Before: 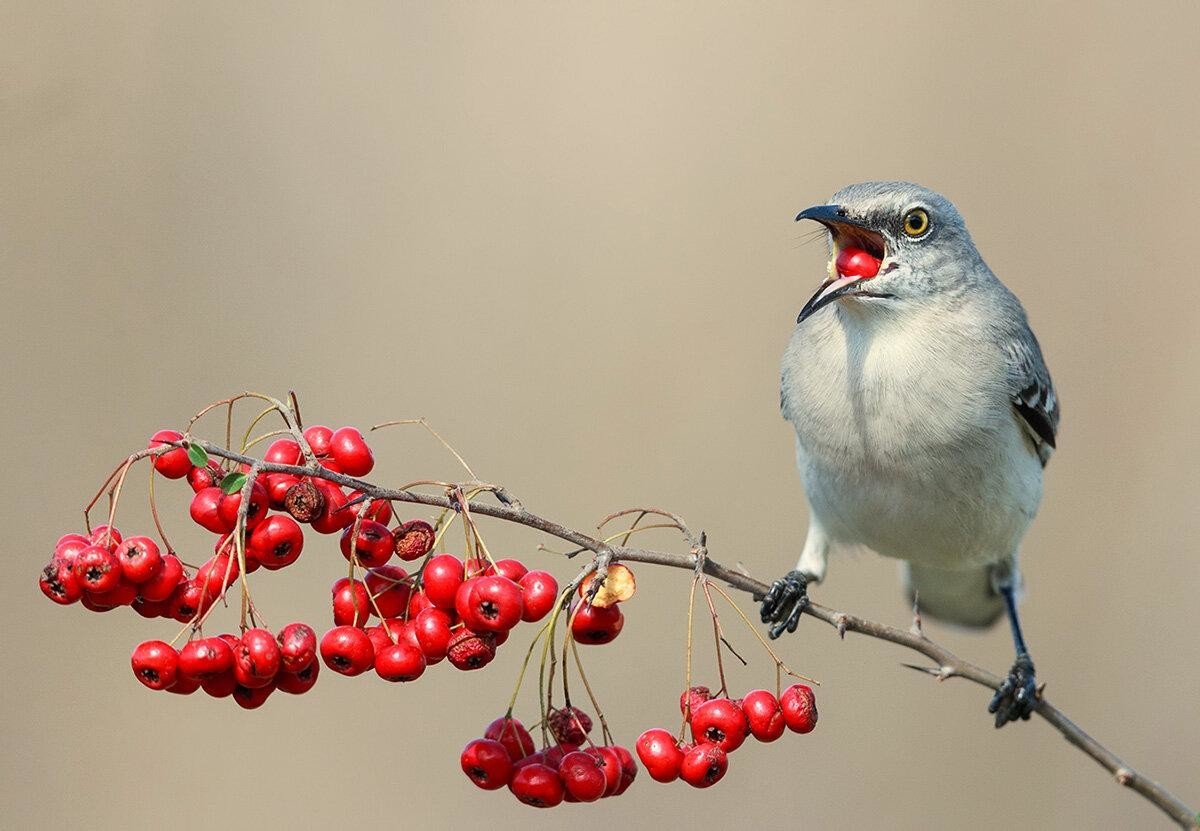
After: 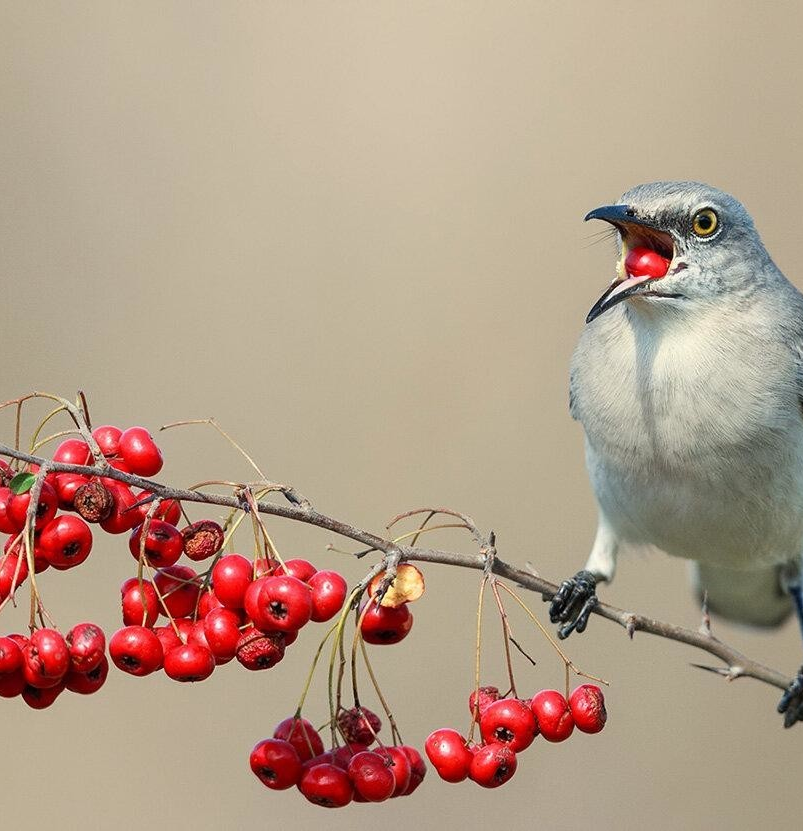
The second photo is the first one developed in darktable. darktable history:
crop and rotate: left 17.623%, right 15.459%
